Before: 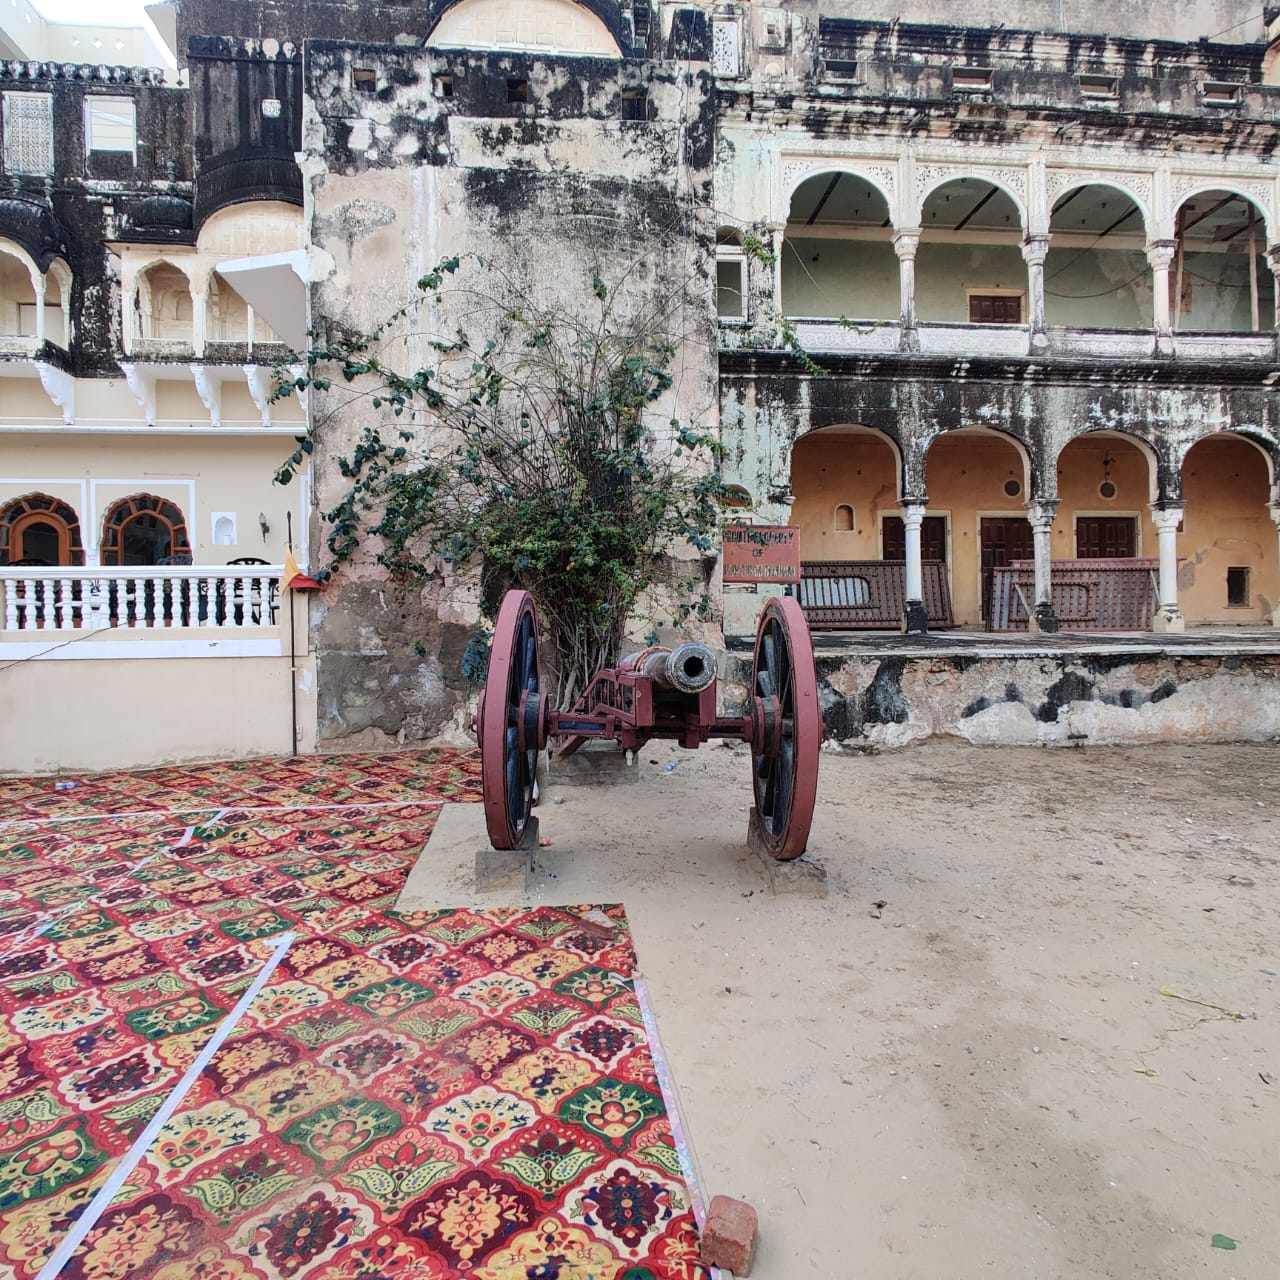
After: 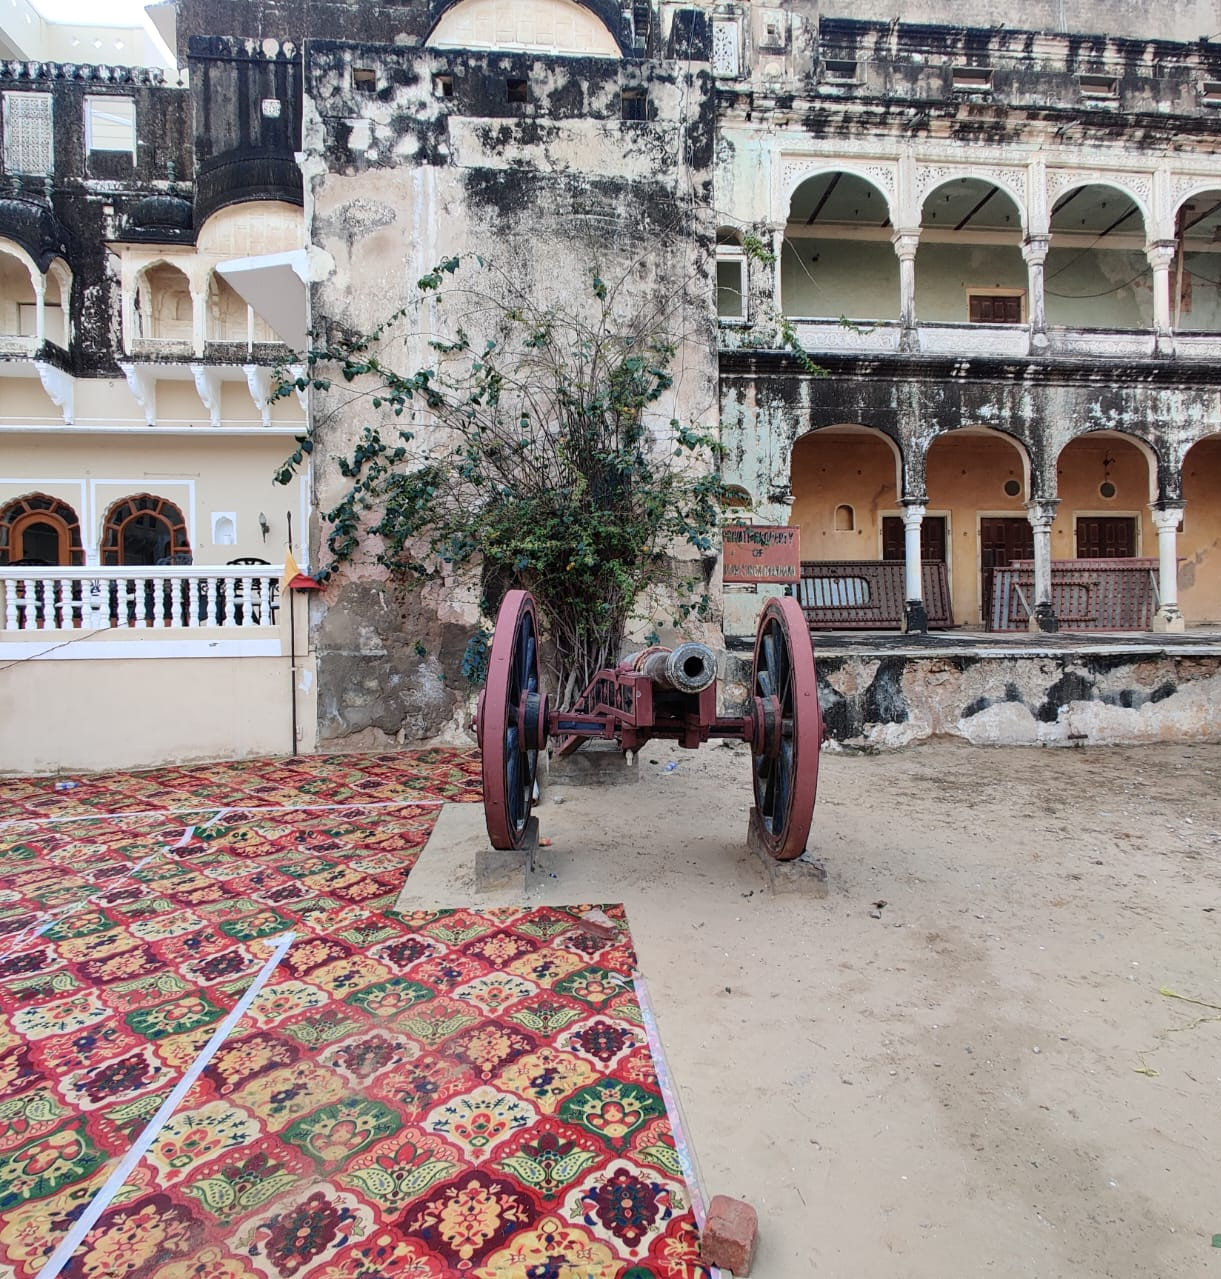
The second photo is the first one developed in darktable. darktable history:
crop: right 4.547%, bottom 0.024%
